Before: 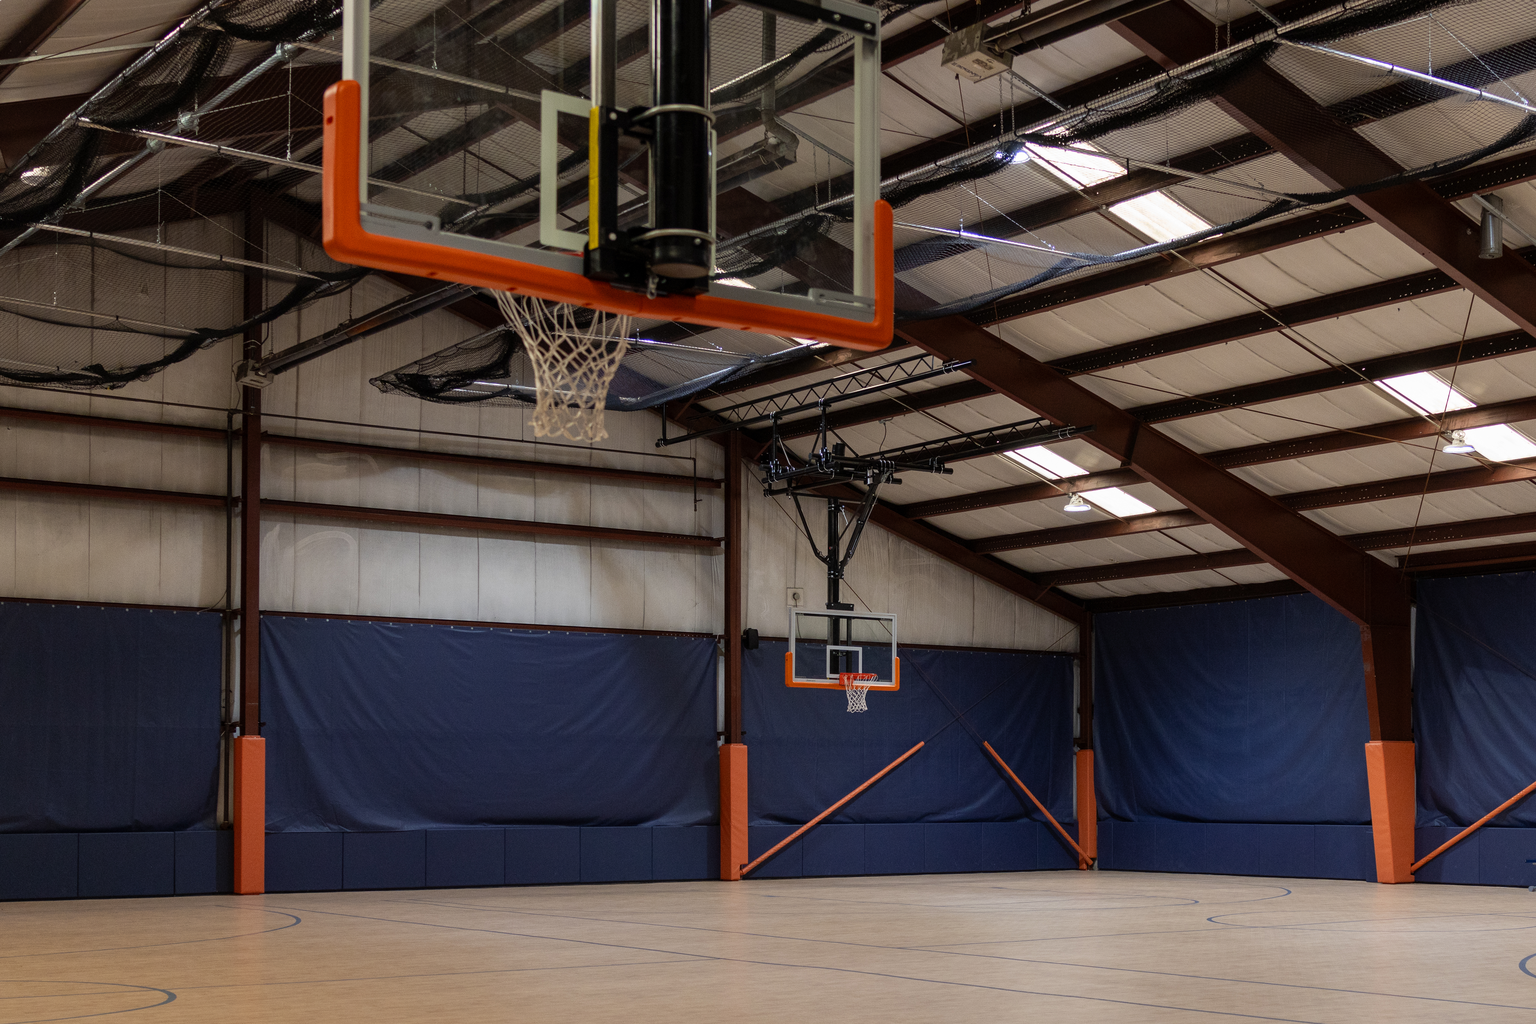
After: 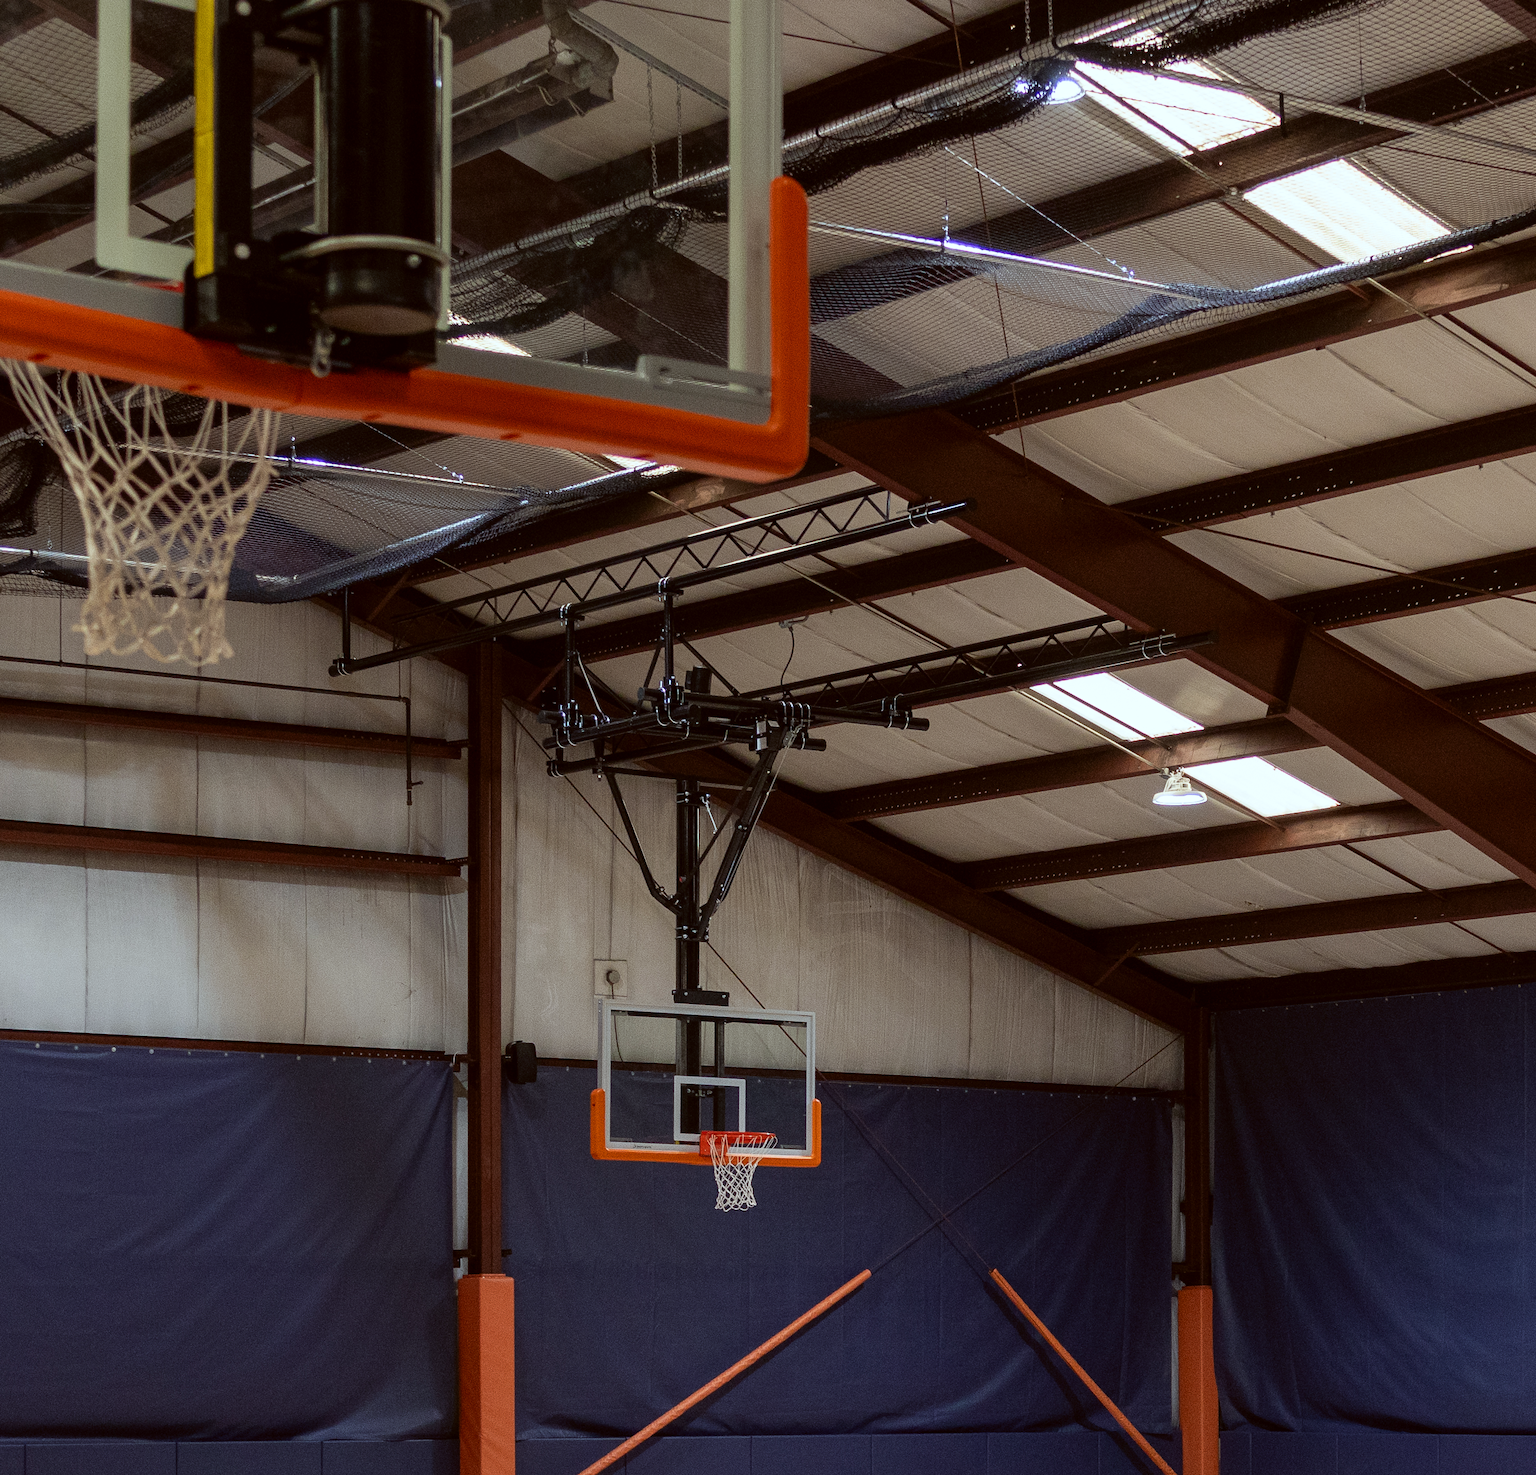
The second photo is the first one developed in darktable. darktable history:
crop: left 32.075%, top 10.976%, right 18.355%, bottom 17.596%
color correction: highlights a* -4.98, highlights b* -3.76, shadows a* 3.83, shadows b* 4.08
